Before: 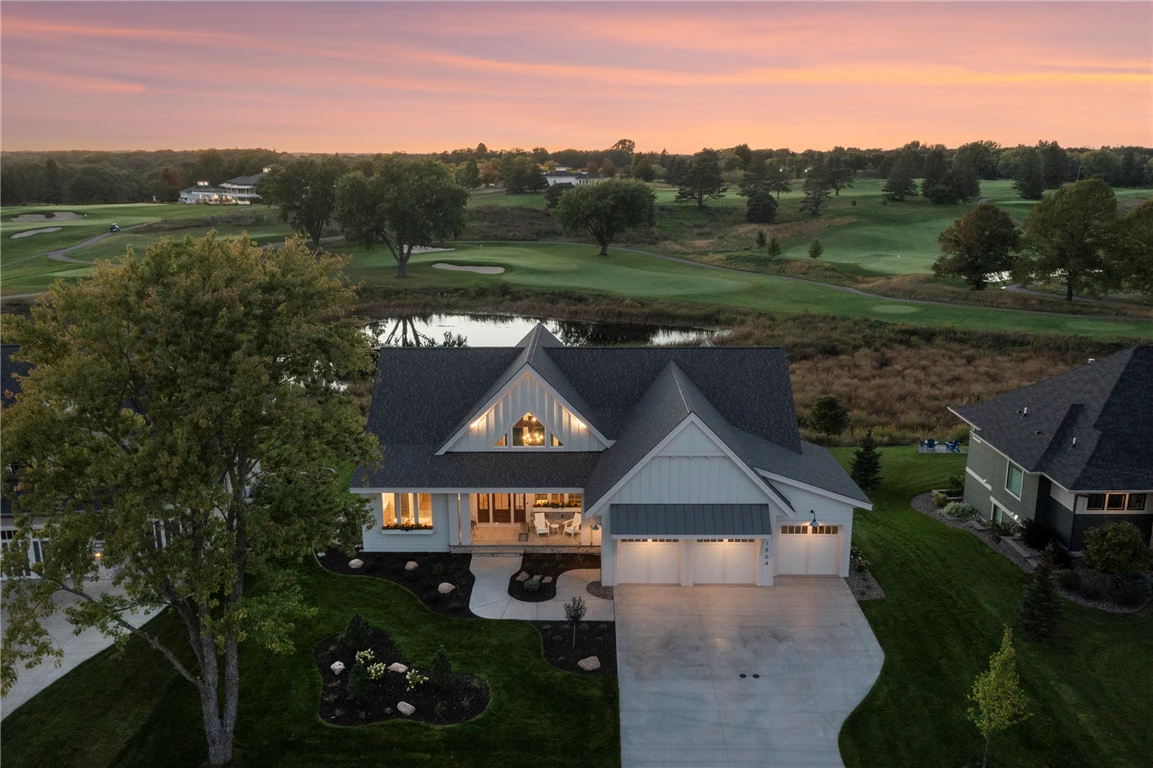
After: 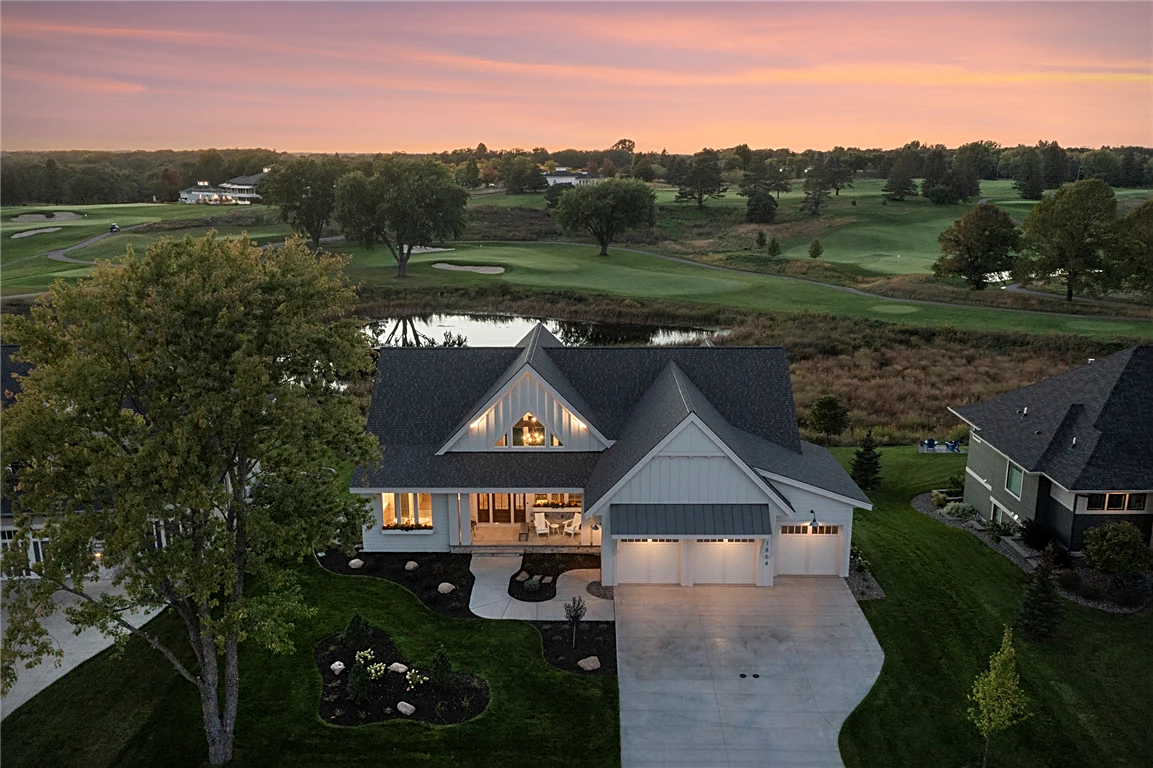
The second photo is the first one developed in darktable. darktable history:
sharpen: on, module defaults
vignetting: fall-off start 97.31%, fall-off radius 78.03%, brightness -0.717, saturation -0.48, width/height ratio 1.108
